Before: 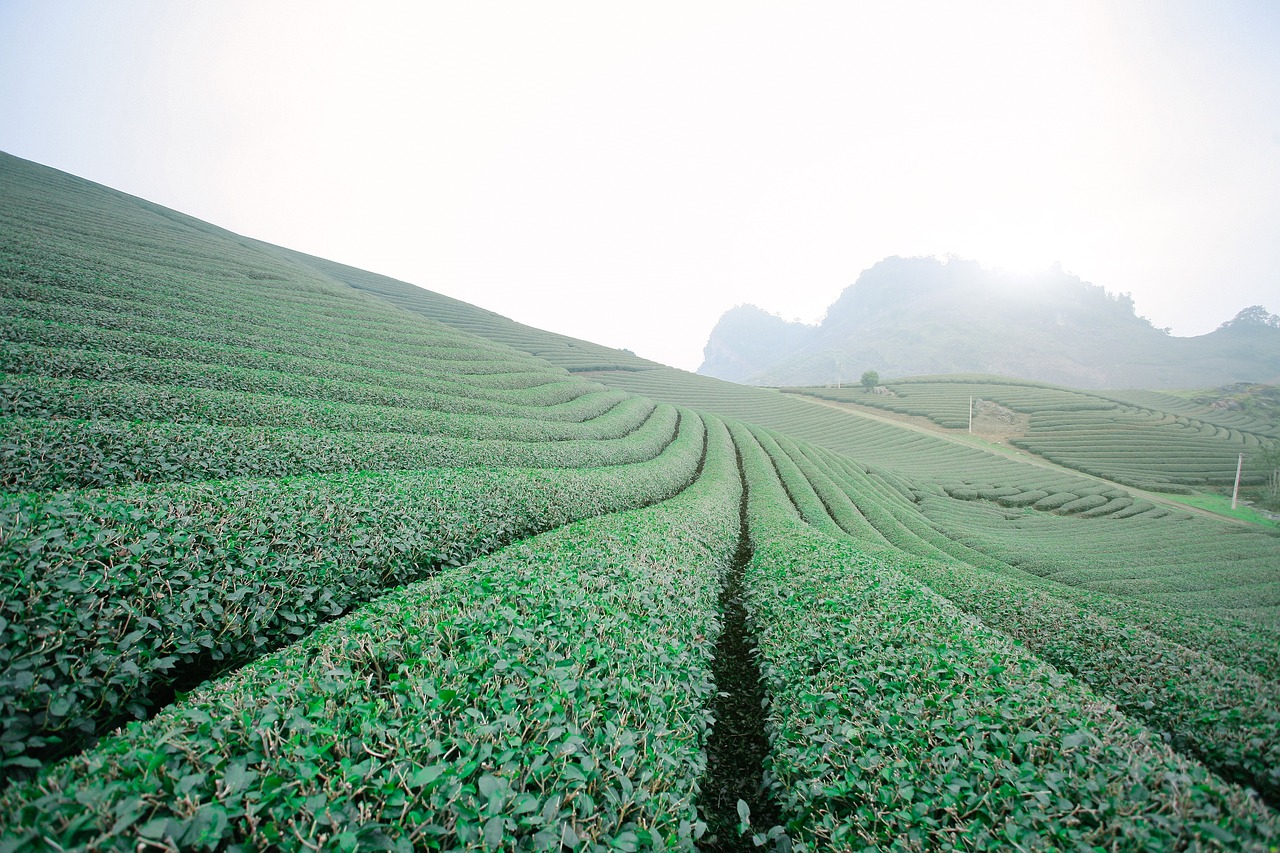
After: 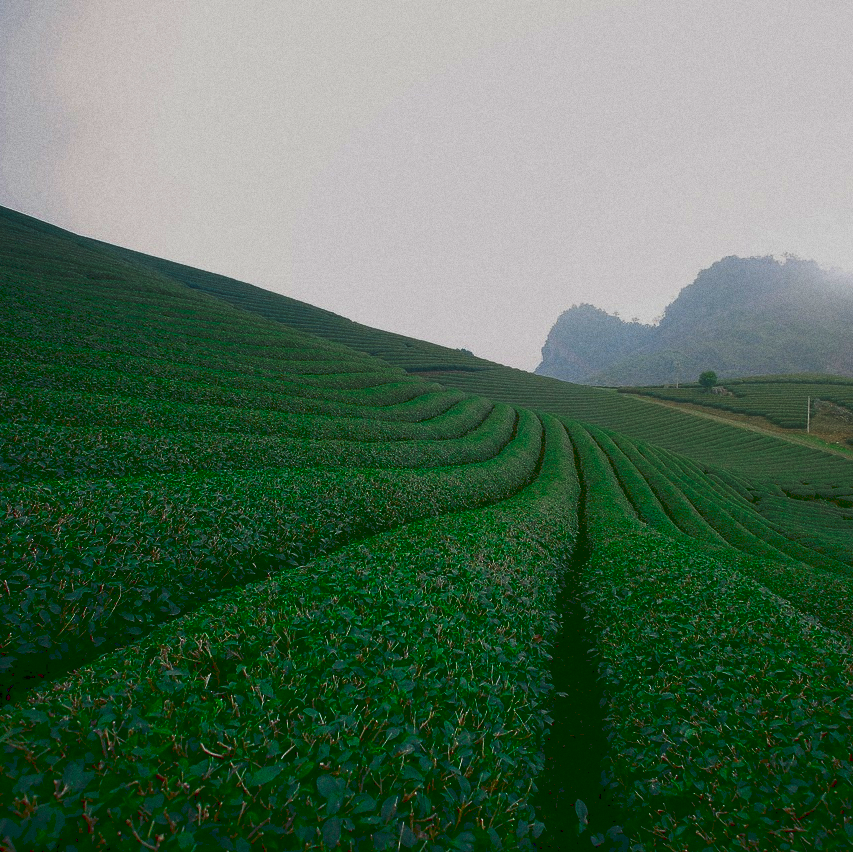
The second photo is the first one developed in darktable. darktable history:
contrast brightness saturation: brightness -1, saturation 1
grain: coarseness 0.09 ISO
tone curve: curves: ch0 [(0, 0) (0.003, 0.126) (0.011, 0.129) (0.025, 0.133) (0.044, 0.143) (0.069, 0.155) (0.1, 0.17) (0.136, 0.189) (0.177, 0.217) (0.224, 0.25) (0.277, 0.293) (0.335, 0.346) (0.399, 0.398) (0.468, 0.456) (0.543, 0.517) (0.623, 0.583) (0.709, 0.659) (0.801, 0.756) (0.898, 0.856) (1, 1)], preserve colors none
exposure: black level correction 0.001, exposure -0.2 EV, compensate highlight preservation false
crop and rotate: left 12.673%, right 20.66%
